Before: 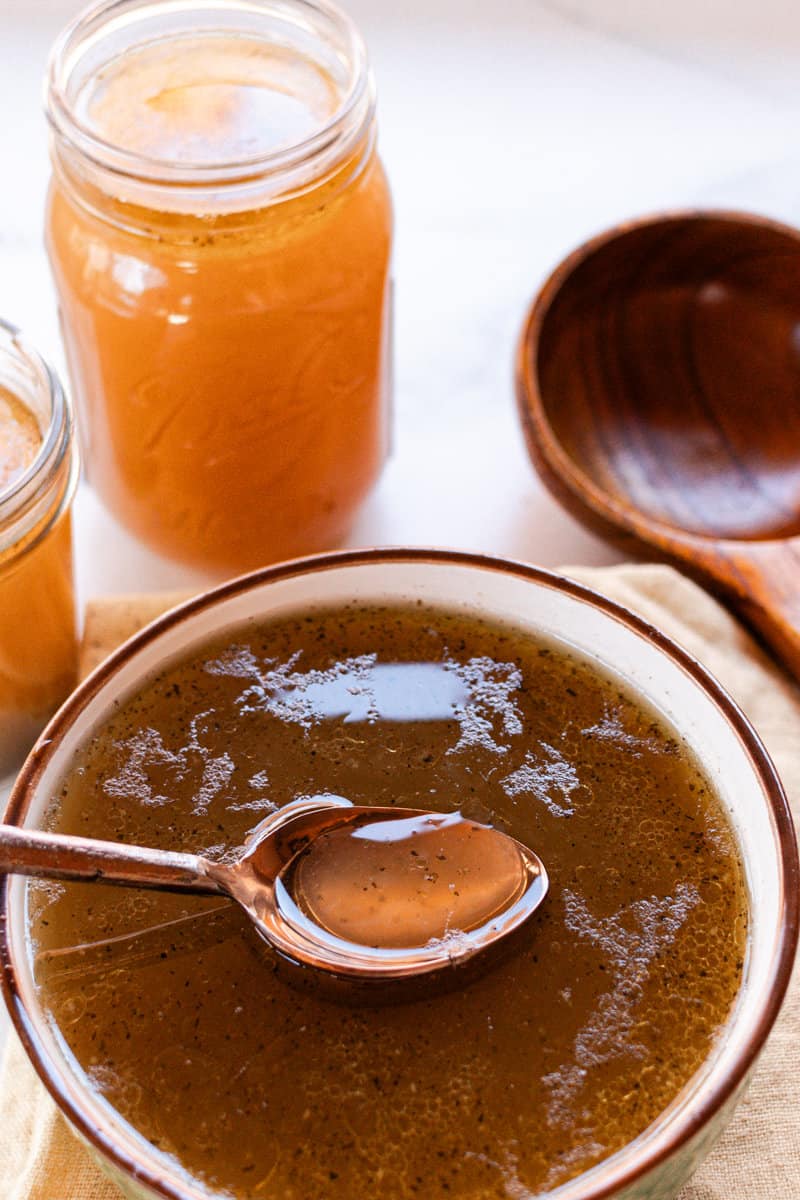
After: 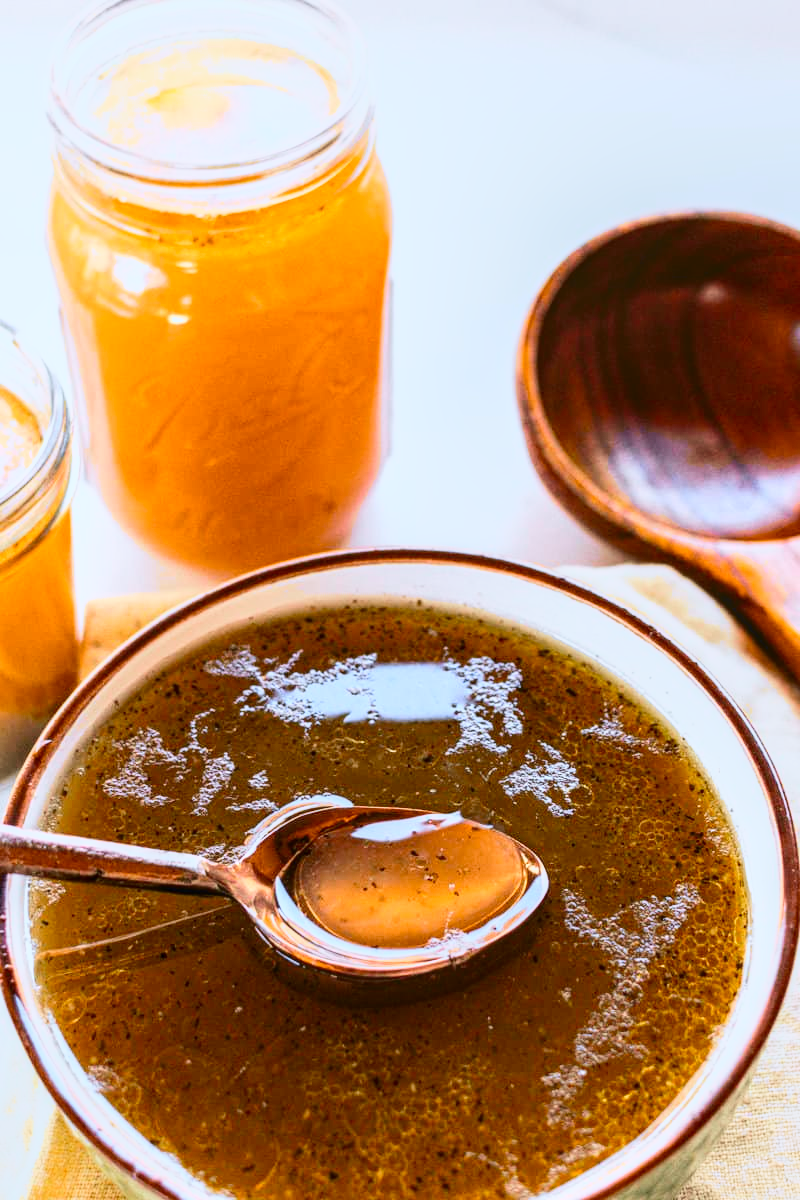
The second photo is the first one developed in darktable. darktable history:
tone equalizer: on, module defaults
velvia: on, module defaults
tone curve: curves: ch0 [(0, 0.029) (0.087, 0.084) (0.227, 0.239) (0.46, 0.576) (0.657, 0.796) (0.861, 0.932) (0.997, 0.951)]; ch1 [(0, 0) (0.353, 0.344) (0.45, 0.46) (0.502, 0.494) (0.534, 0.523) (0.573, 0.576) (0.602, 0.631) (0.647, 0.669) (1, 1)]; ch2 [(0, 0) (0.333, 0.346) (0.385, 0.395) (0.44, 0.466) (0.5, 0.493) (0.521, 0.56) (0.553, 0.579) (0.573, 0.599) (0.667, 0.777) (1, 1)], color space Lab, independent channels, preserve colors none
local contrast: on, module defaults
color calibration: x 0.37, y 0.382, temperature 4313.32 K
